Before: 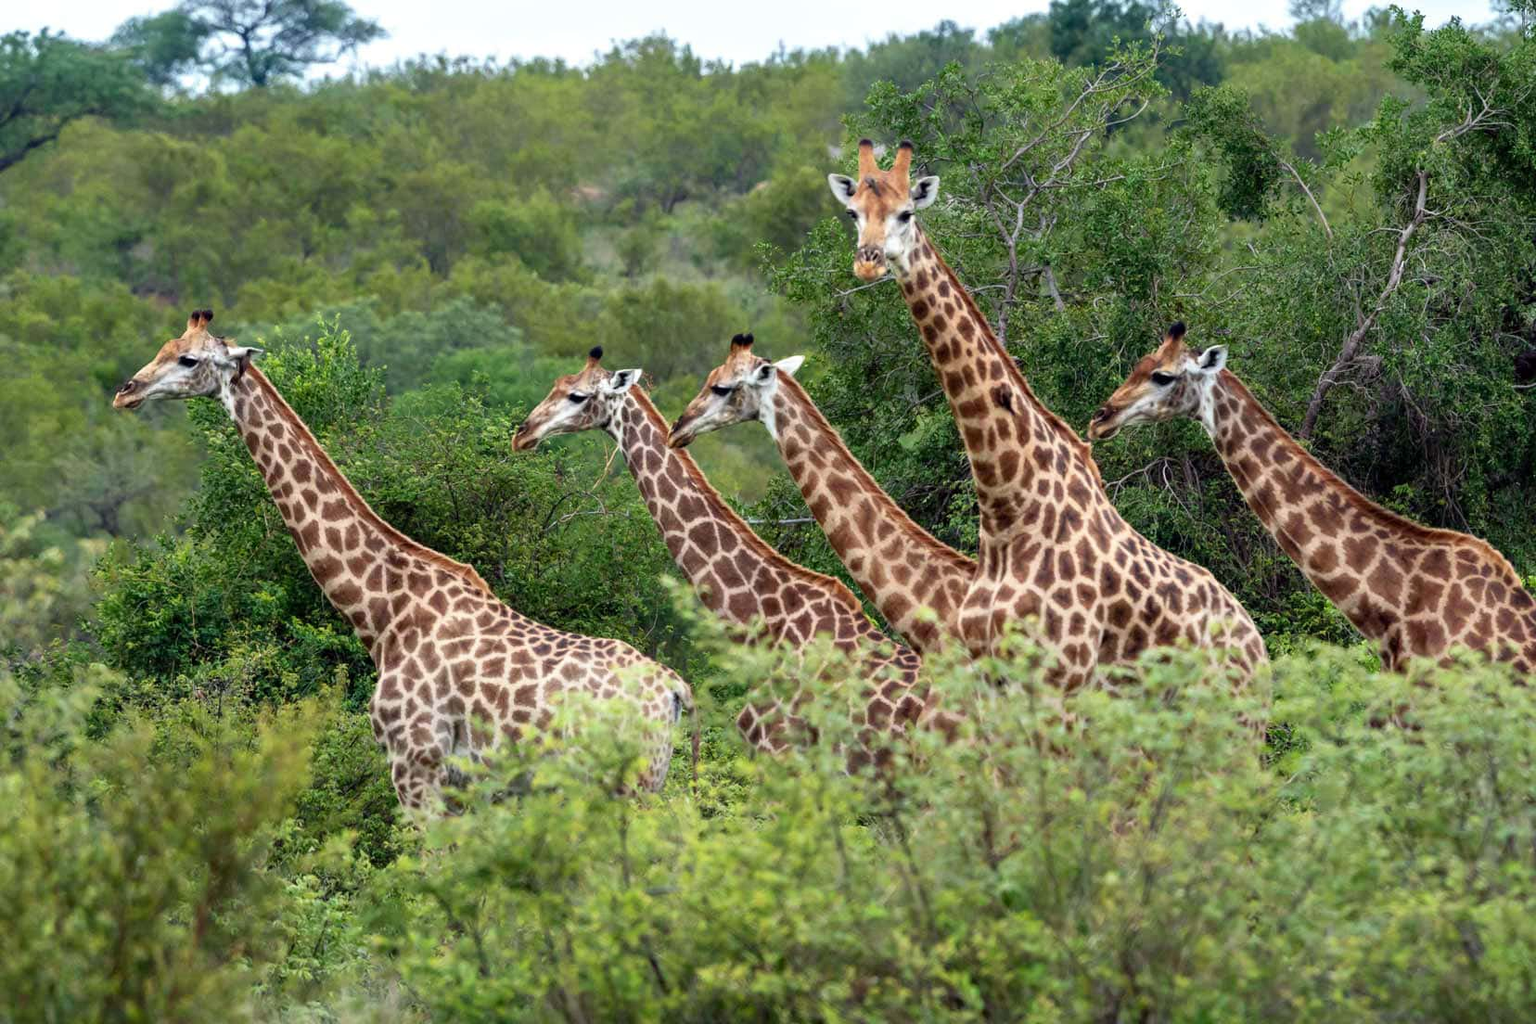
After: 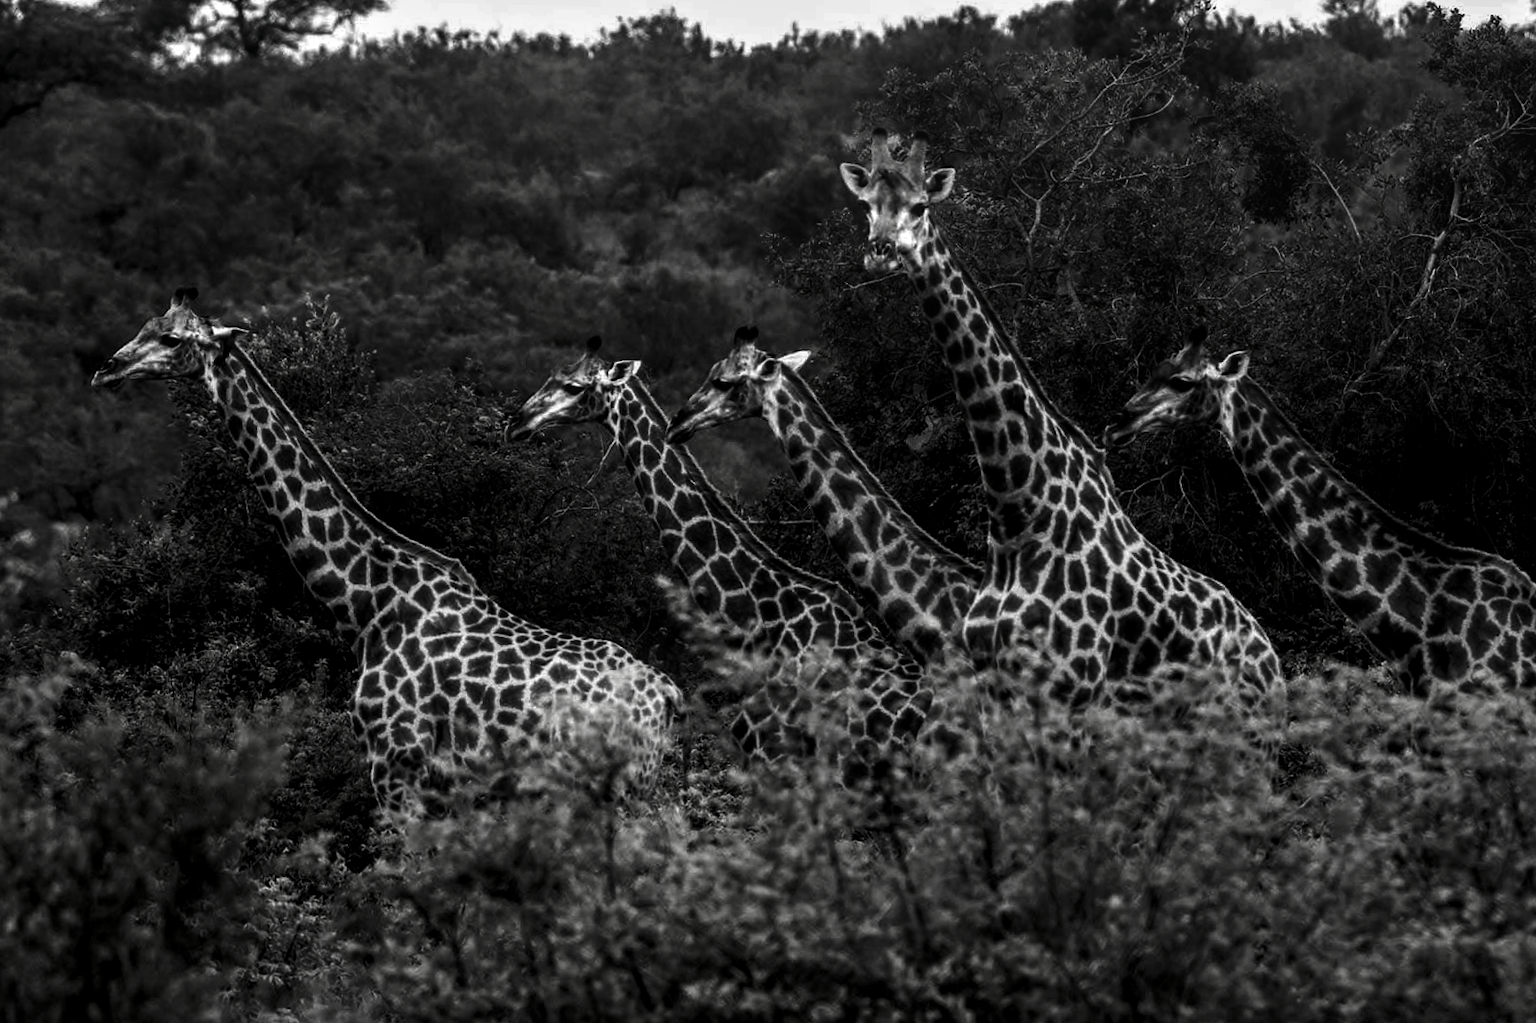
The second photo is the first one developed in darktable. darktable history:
crop and rotate: angle -1.47°
contrast brightness saturation: contrast 0.023, brightness -0.994, saturation -0.99
local contrast: detail 130%
